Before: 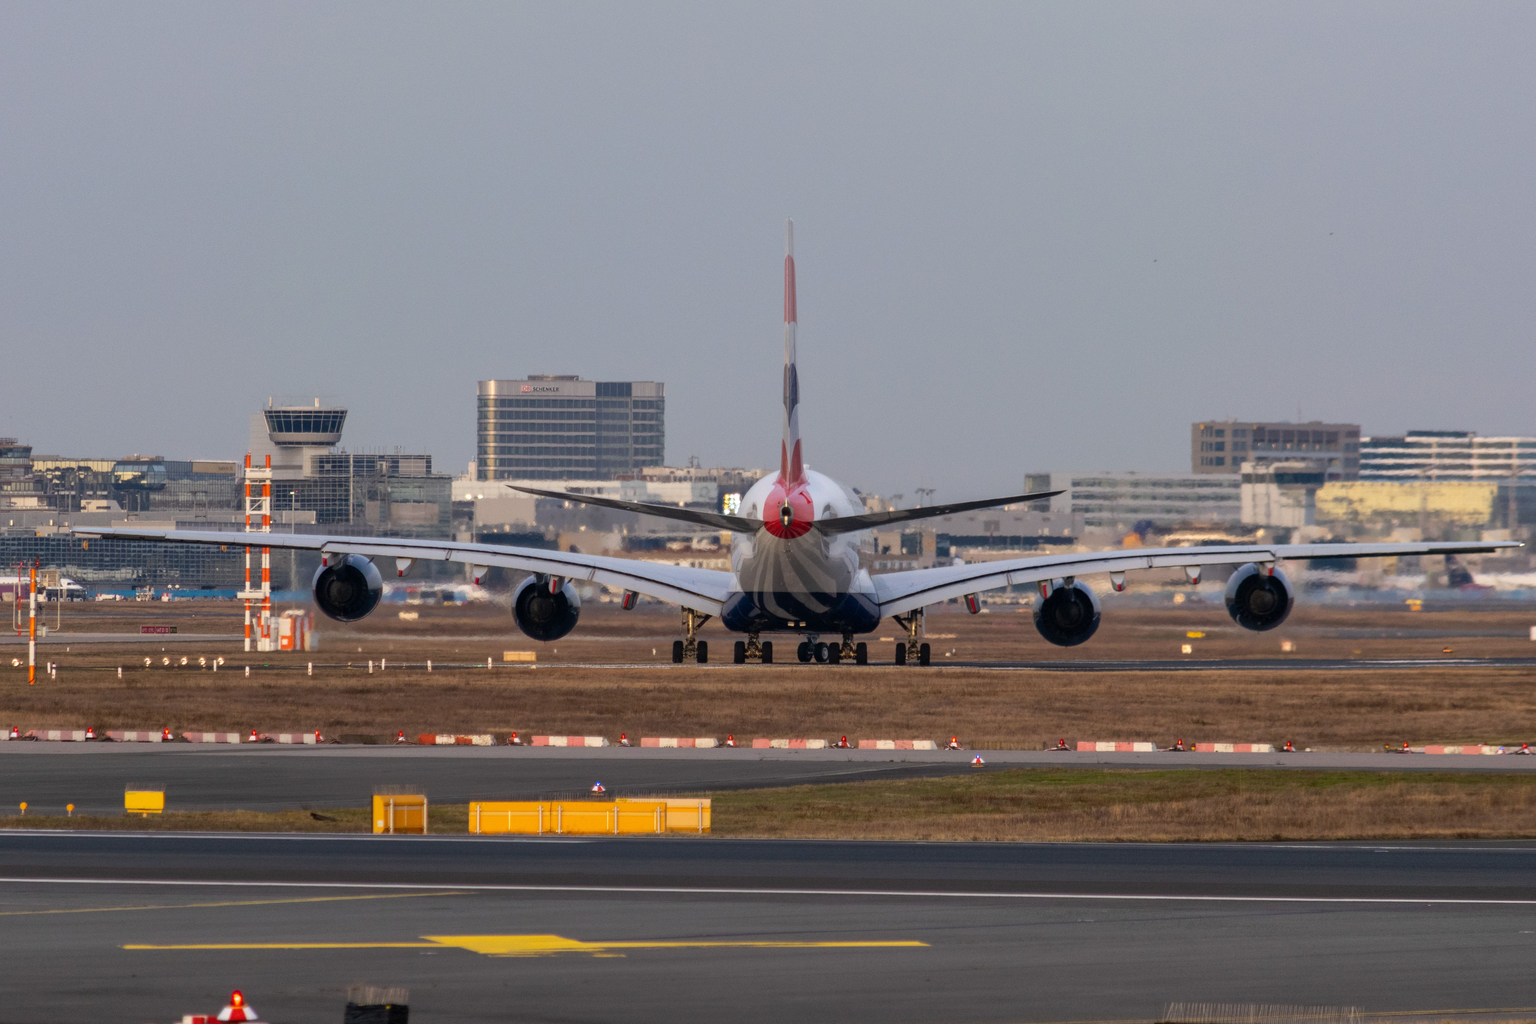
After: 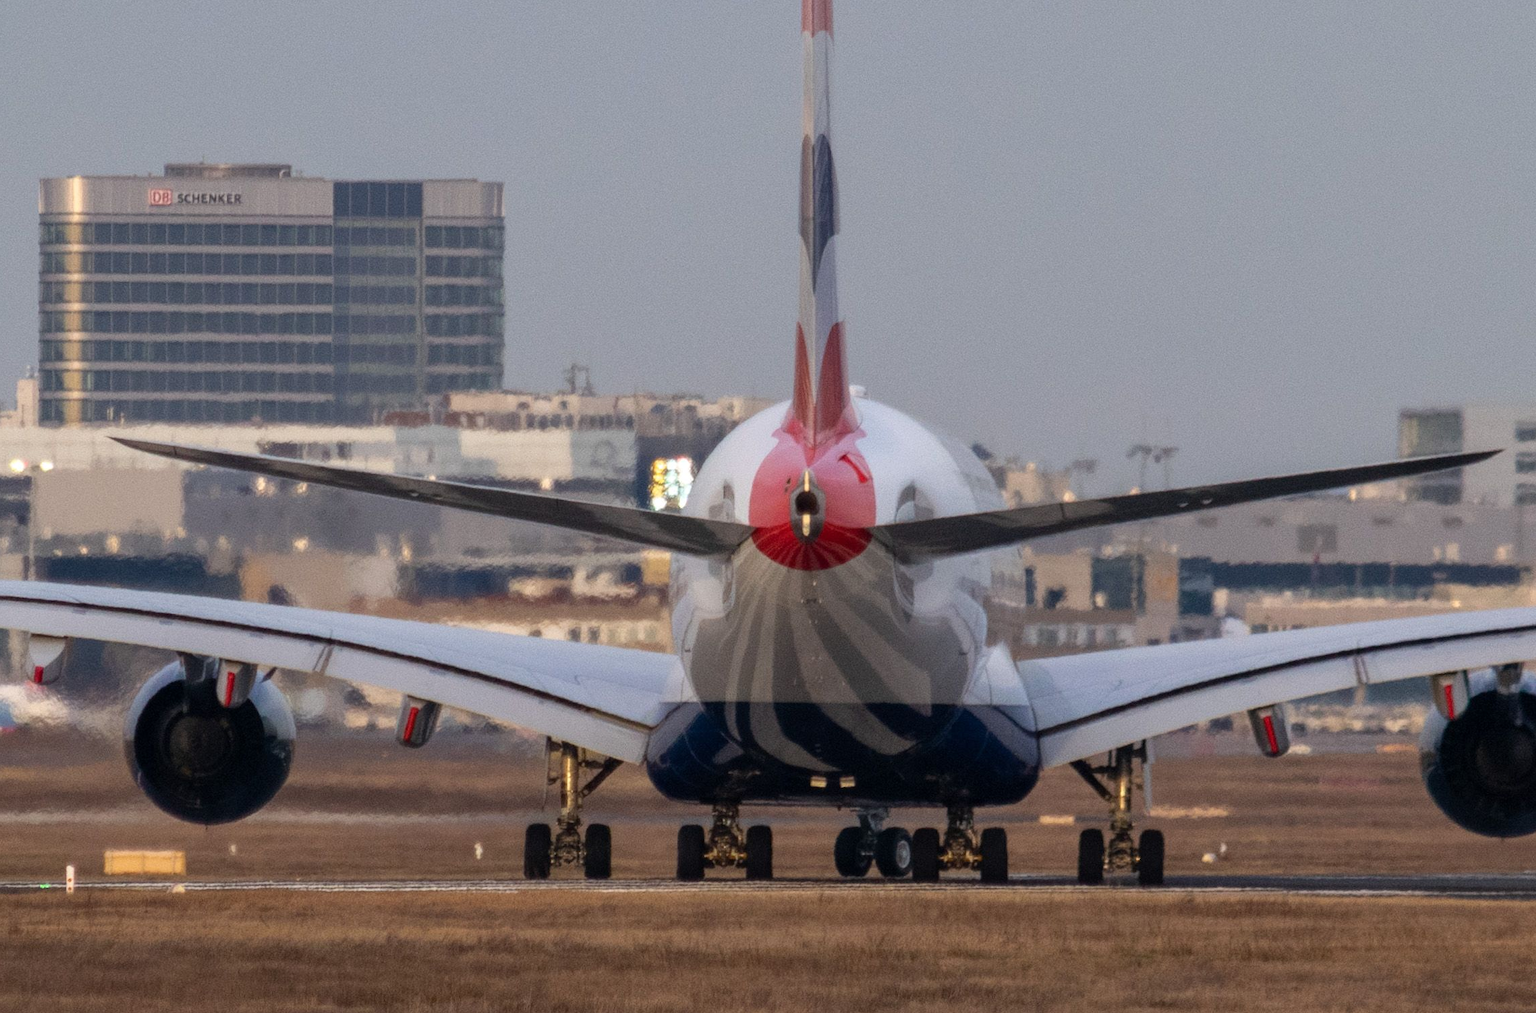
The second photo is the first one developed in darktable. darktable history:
crop: left 30.069%, top 30.213%, right 29.673%, bottom 29.931%
